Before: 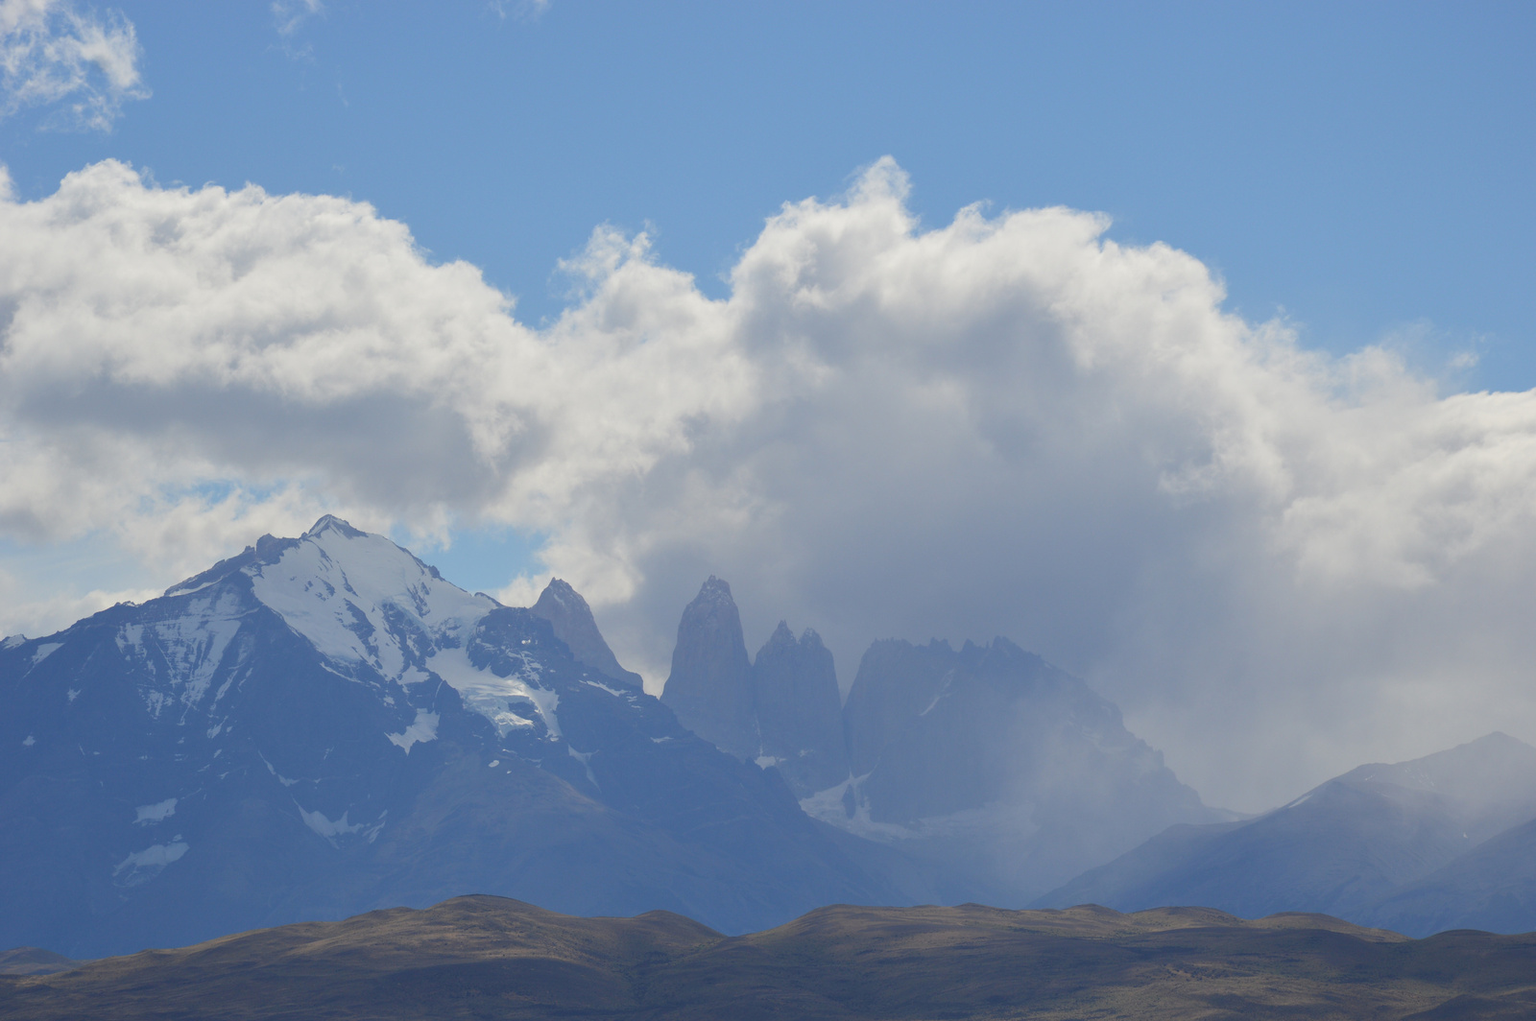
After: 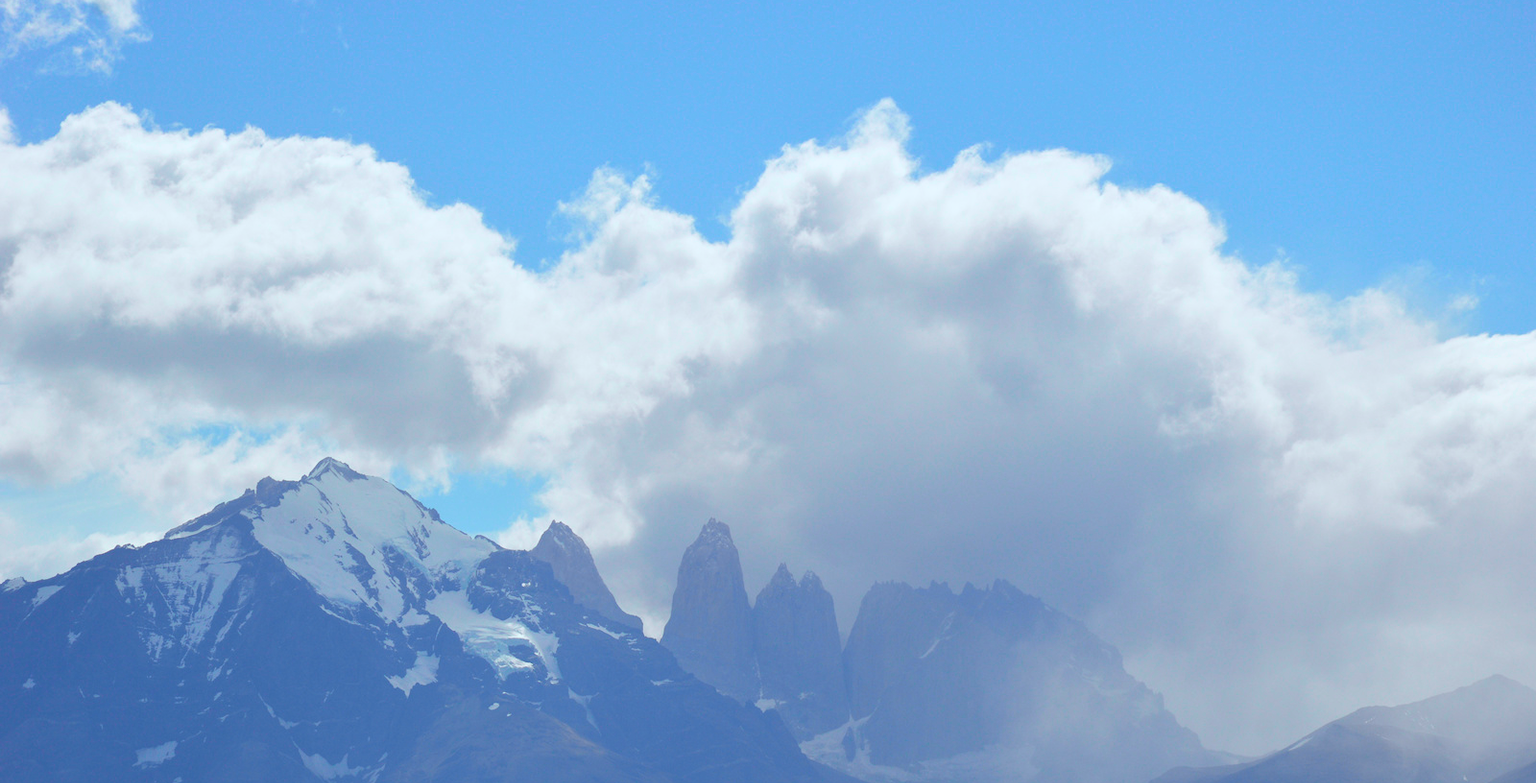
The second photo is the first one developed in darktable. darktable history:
tone curve: curves: ch0 [(0, 0) (0.051, 0.047) (0.102, 0.099) (0.236, 0.249) (0.429, 0.473) (0.67, 0.755) (0.875, 0.948) (1, 0.985)]; ch1 [(0, 0) (0.339, 0.298) (0.402, 0.363) (0.453, 0.413) (0.485, 0.469) (0.494, 0.493) (0.504, 0.502) (0.515, 0.526) (0.563, 0.591) (0.597, 0.639) (0.834, 0.888) (1, 1)]; ch2 [(0, 0) (0.362, 0.353) (0.425, 0.439) (0.501, 0.501) (0.537, 0.538) (0.58, 0.59) (0.642, 0.669) (0.773, 0.856) (1, 1)], color space Lab, independent channels, preserve colors none
crop: top 5.667%, bottom 17.637%
color calibration: x 0.367, y 0.376, temperature 4372.25 K
